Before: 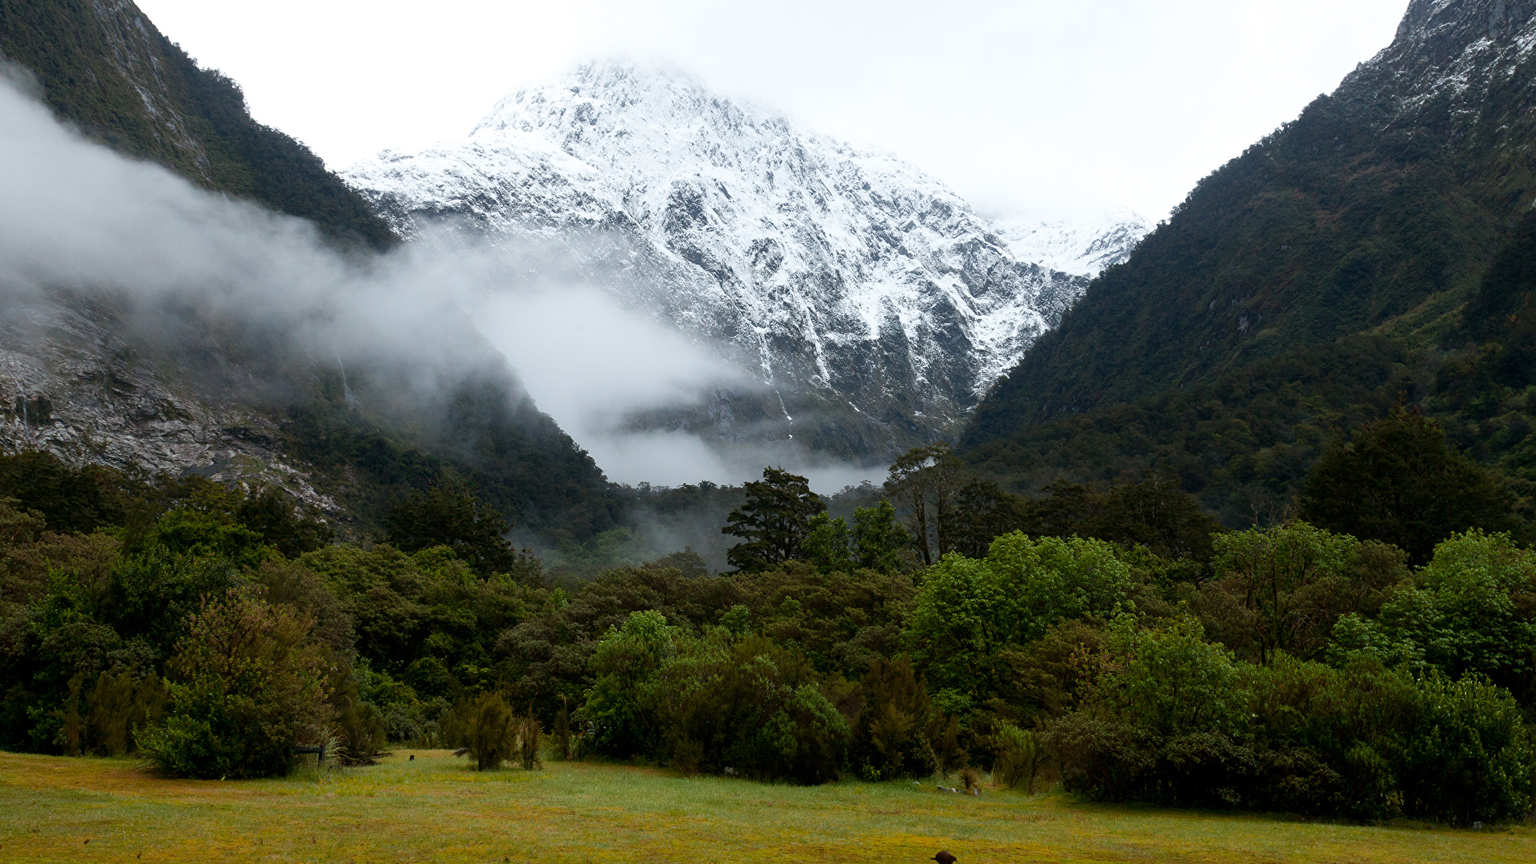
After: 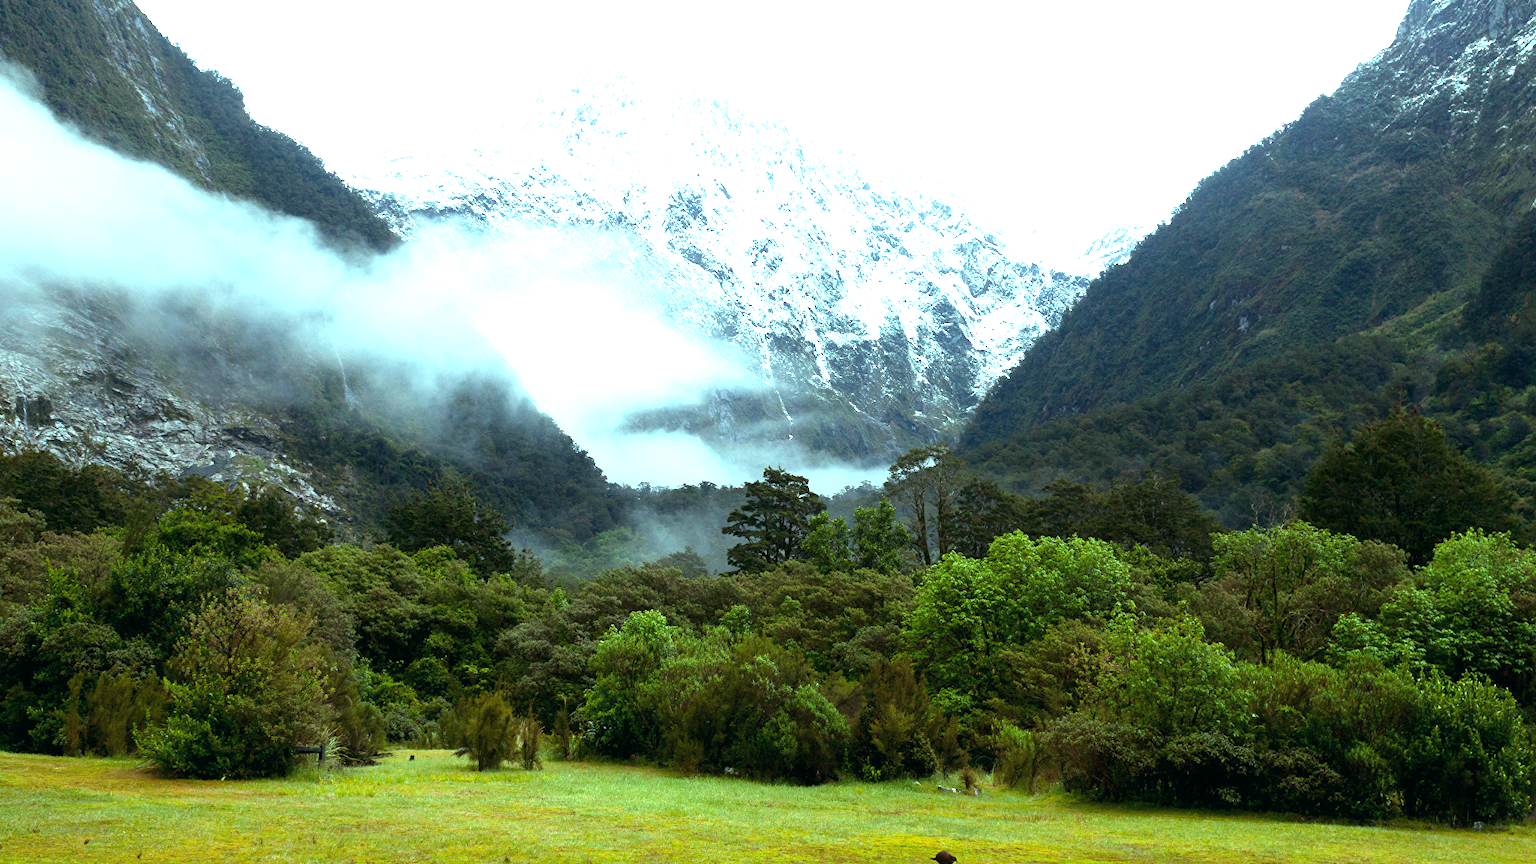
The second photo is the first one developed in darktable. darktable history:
exposure: black level correction 0, exposure 1.3 EV, compensate exposure bias true, compensate highlight preservation false
color balance: mode lift, gamma, gain (sRGB), lift [0.997, 0.979, 1.021, 1.011], gamma [1, 1.084, 0.916, 0.998], gain [1, 0.87, 1.13, 1.101], contrast 4.55%, contrast fulcrum 38.24%, output saturation 104.09%
